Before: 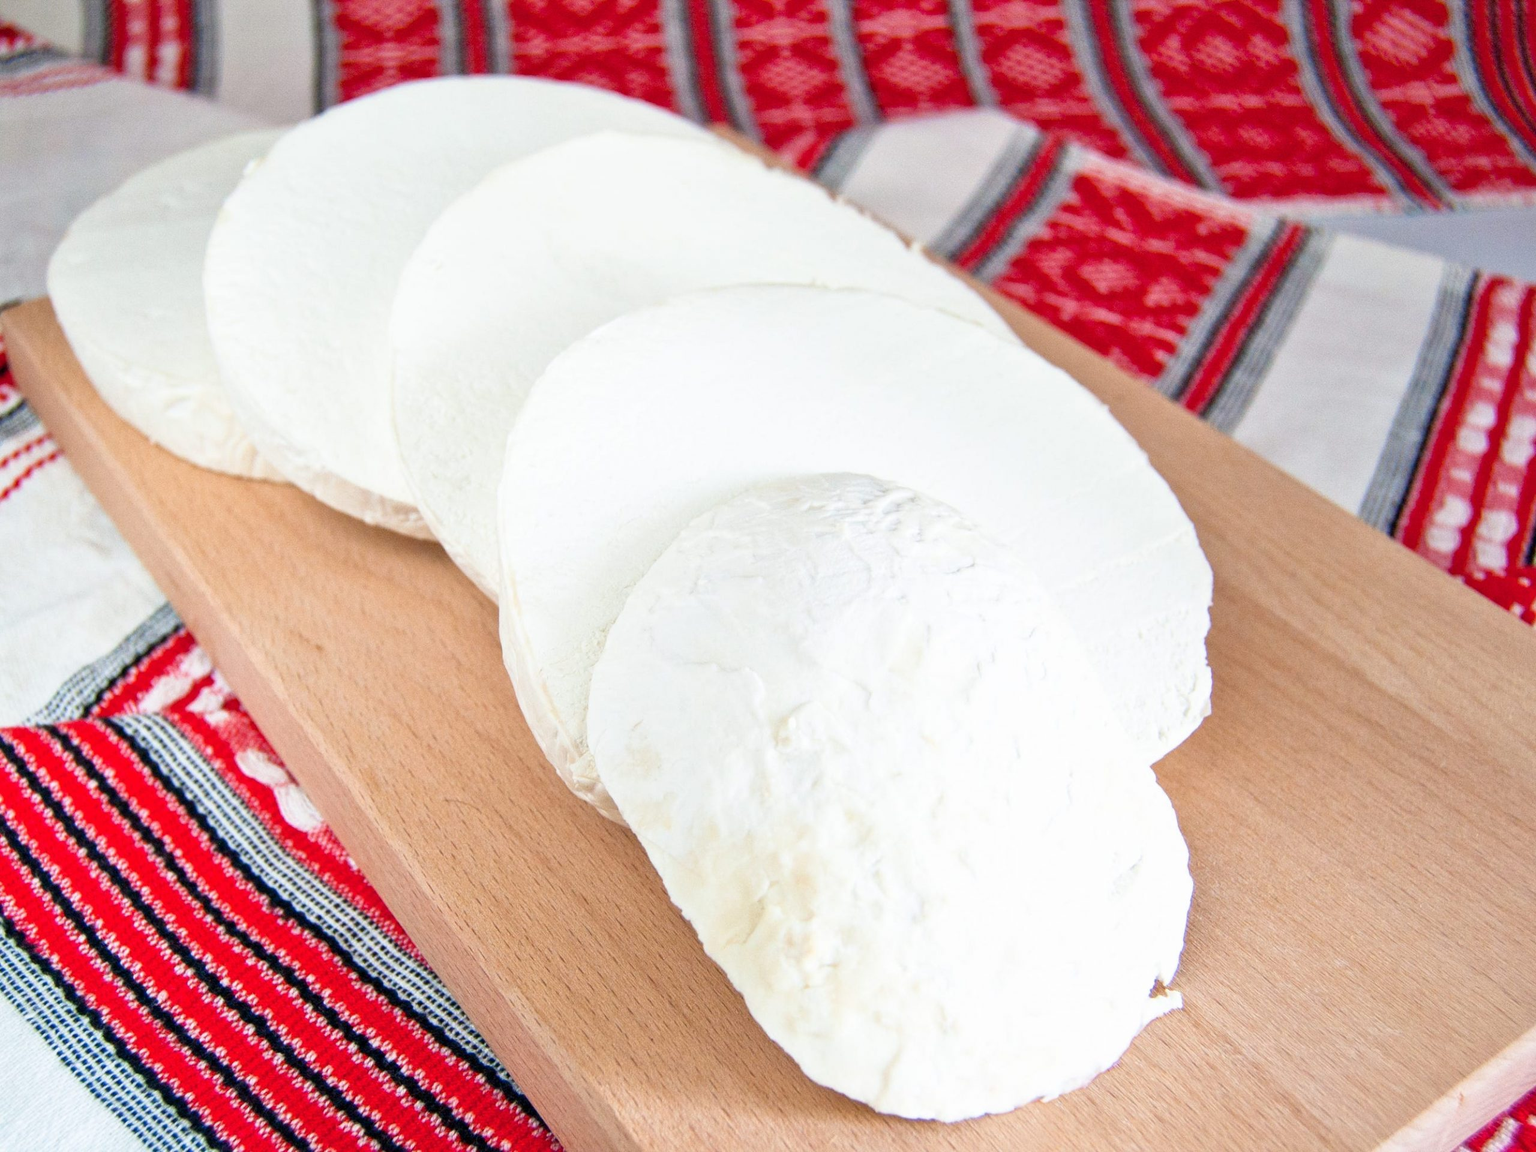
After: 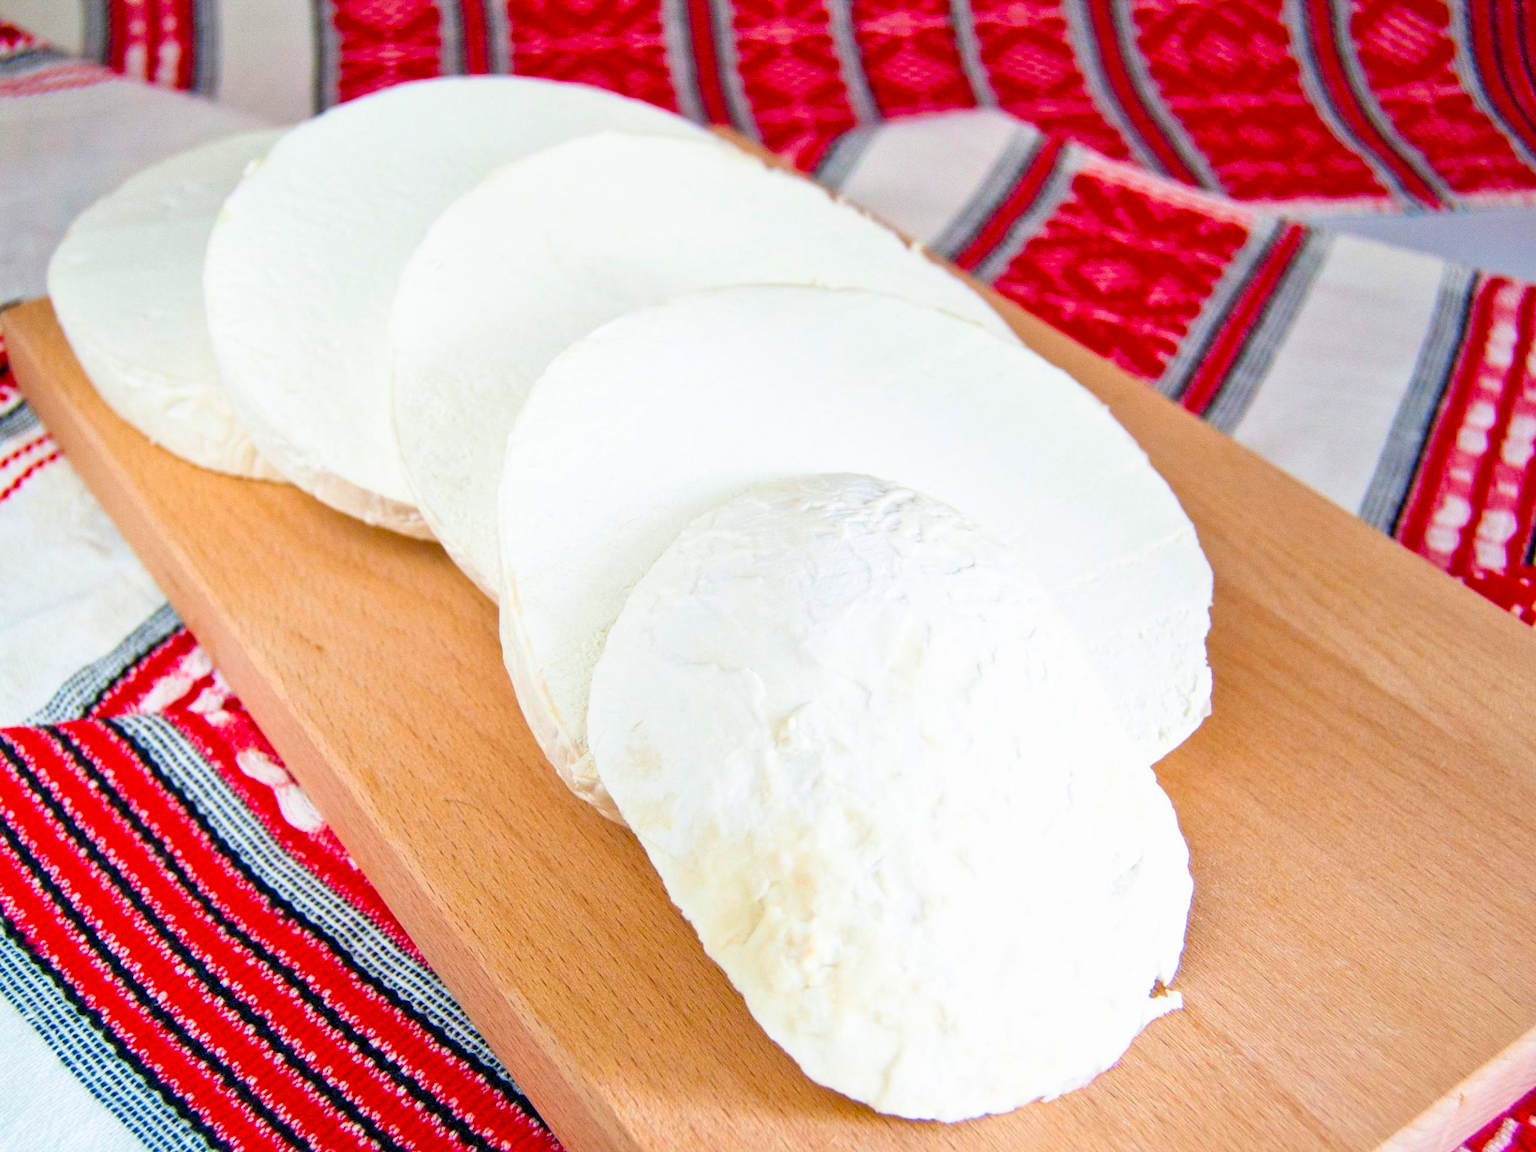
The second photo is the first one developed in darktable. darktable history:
color balance rgb: perceptual saturation grading › global saturation 49.961%, global vibrance 15.666%
